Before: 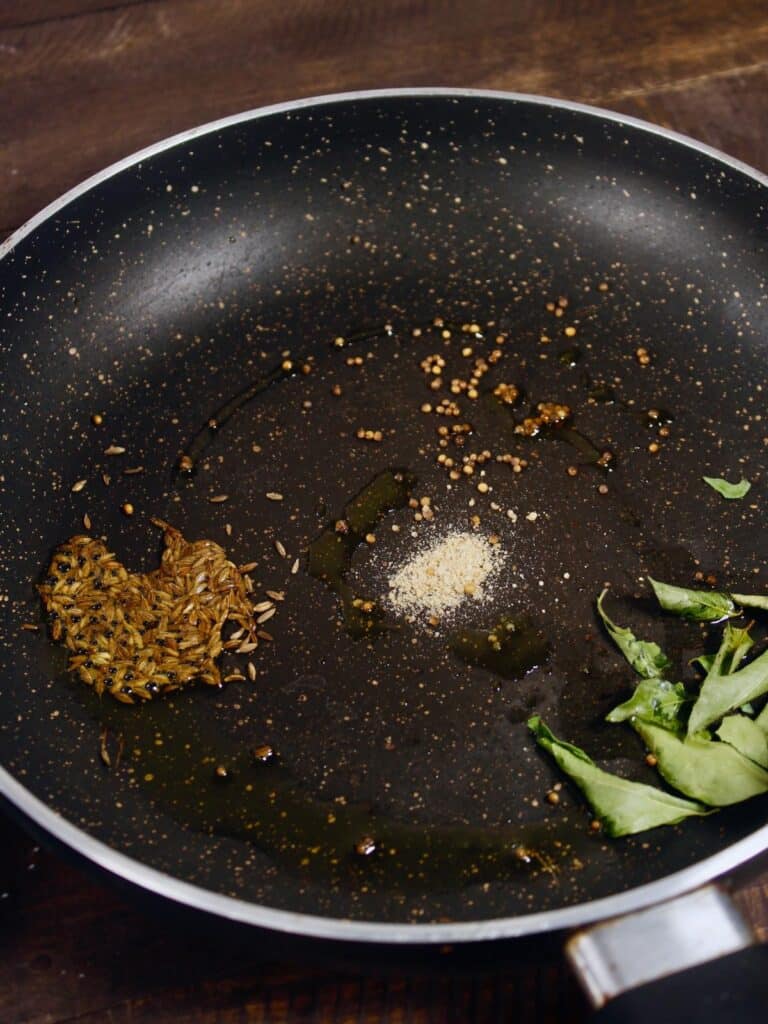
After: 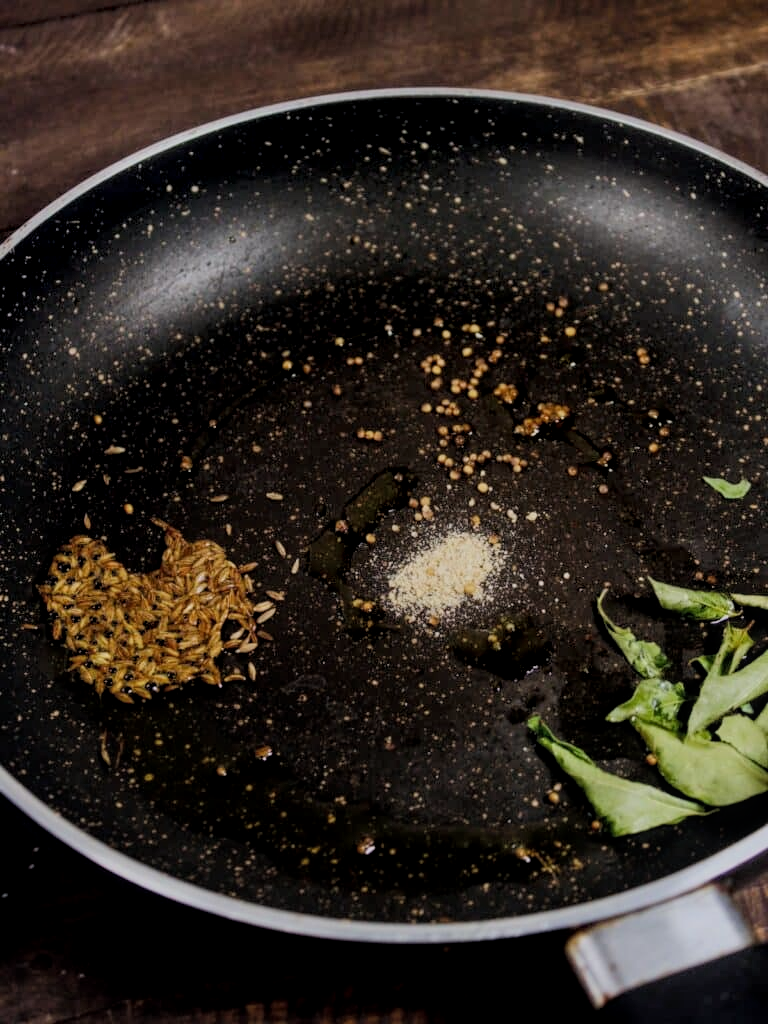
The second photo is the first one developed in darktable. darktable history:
local contrast: highlights 99%, shadows 86%, detail 160%, midtone range 0.2
filmic rgb: black relative exposure -7.15 EV, white relative exposure 5.36 EV, hardness 3.02, color science v6 (2022)
color zones: curves: ch0 [(0, 0.5) (0.143, 0.5) (0.286, 0.5) (0.429, 0.5) (0.571, 0.5) (0.714, 0.476) (0.857, 0.5) (1, 0.5)]; ch2 [(0, 0.5) (0.143, 0.5) (0.286, 0.5) (0.429, 0.5) (0.571, 0.5) (0.714, 0.487) (0.857, 0.5) (1, 0.5)]
